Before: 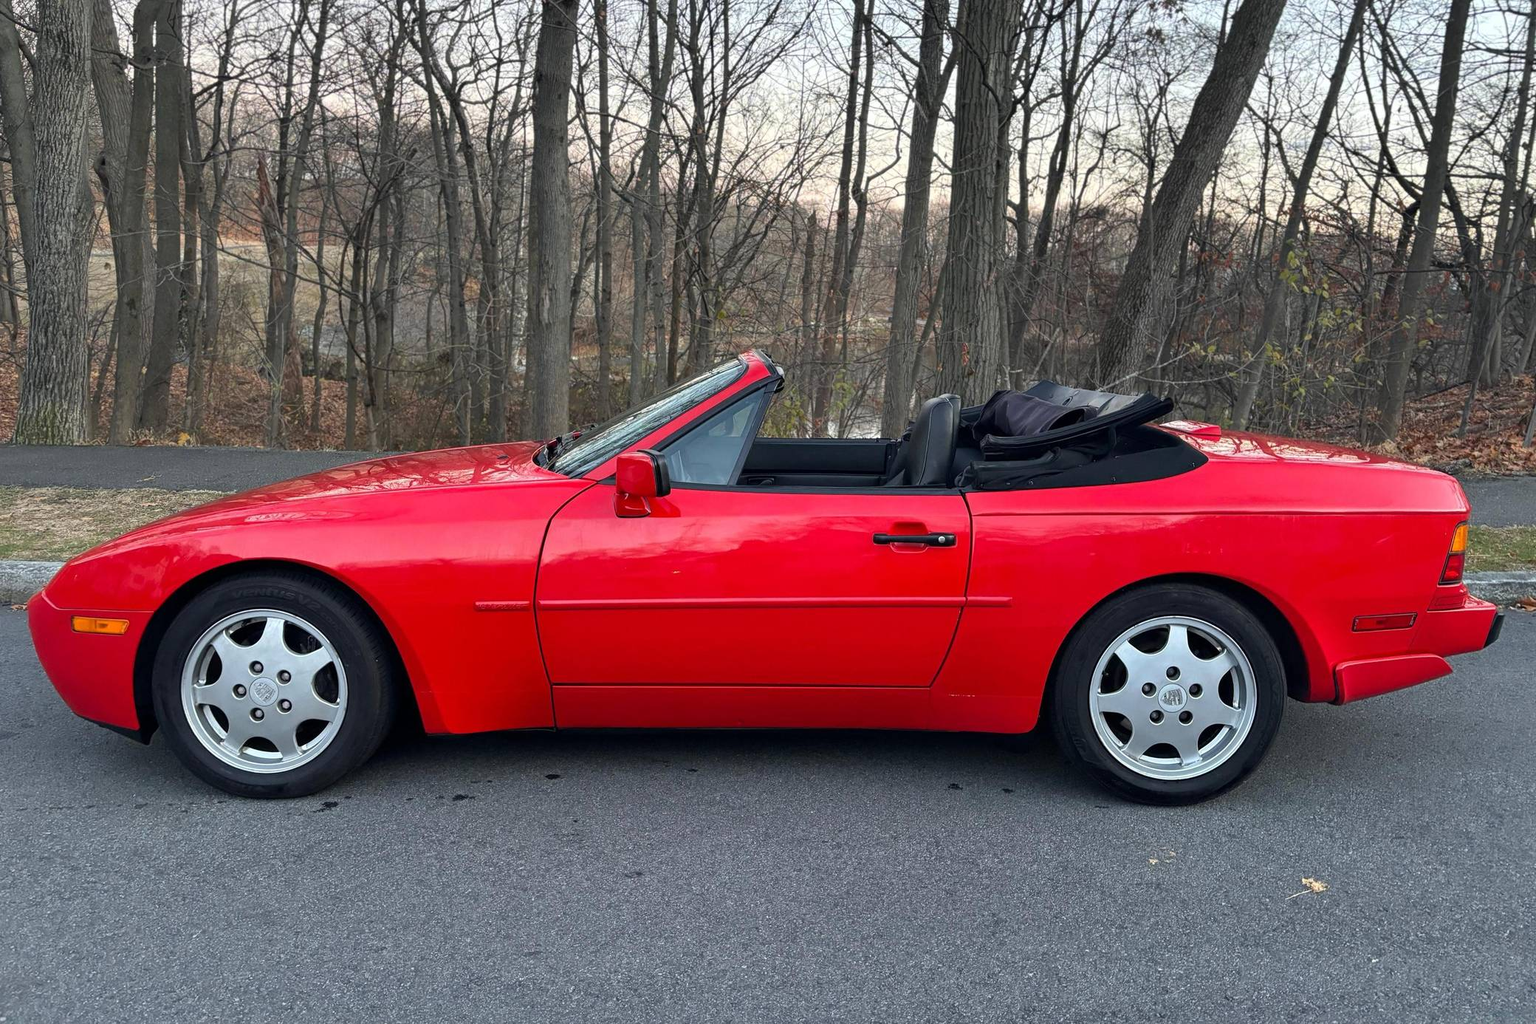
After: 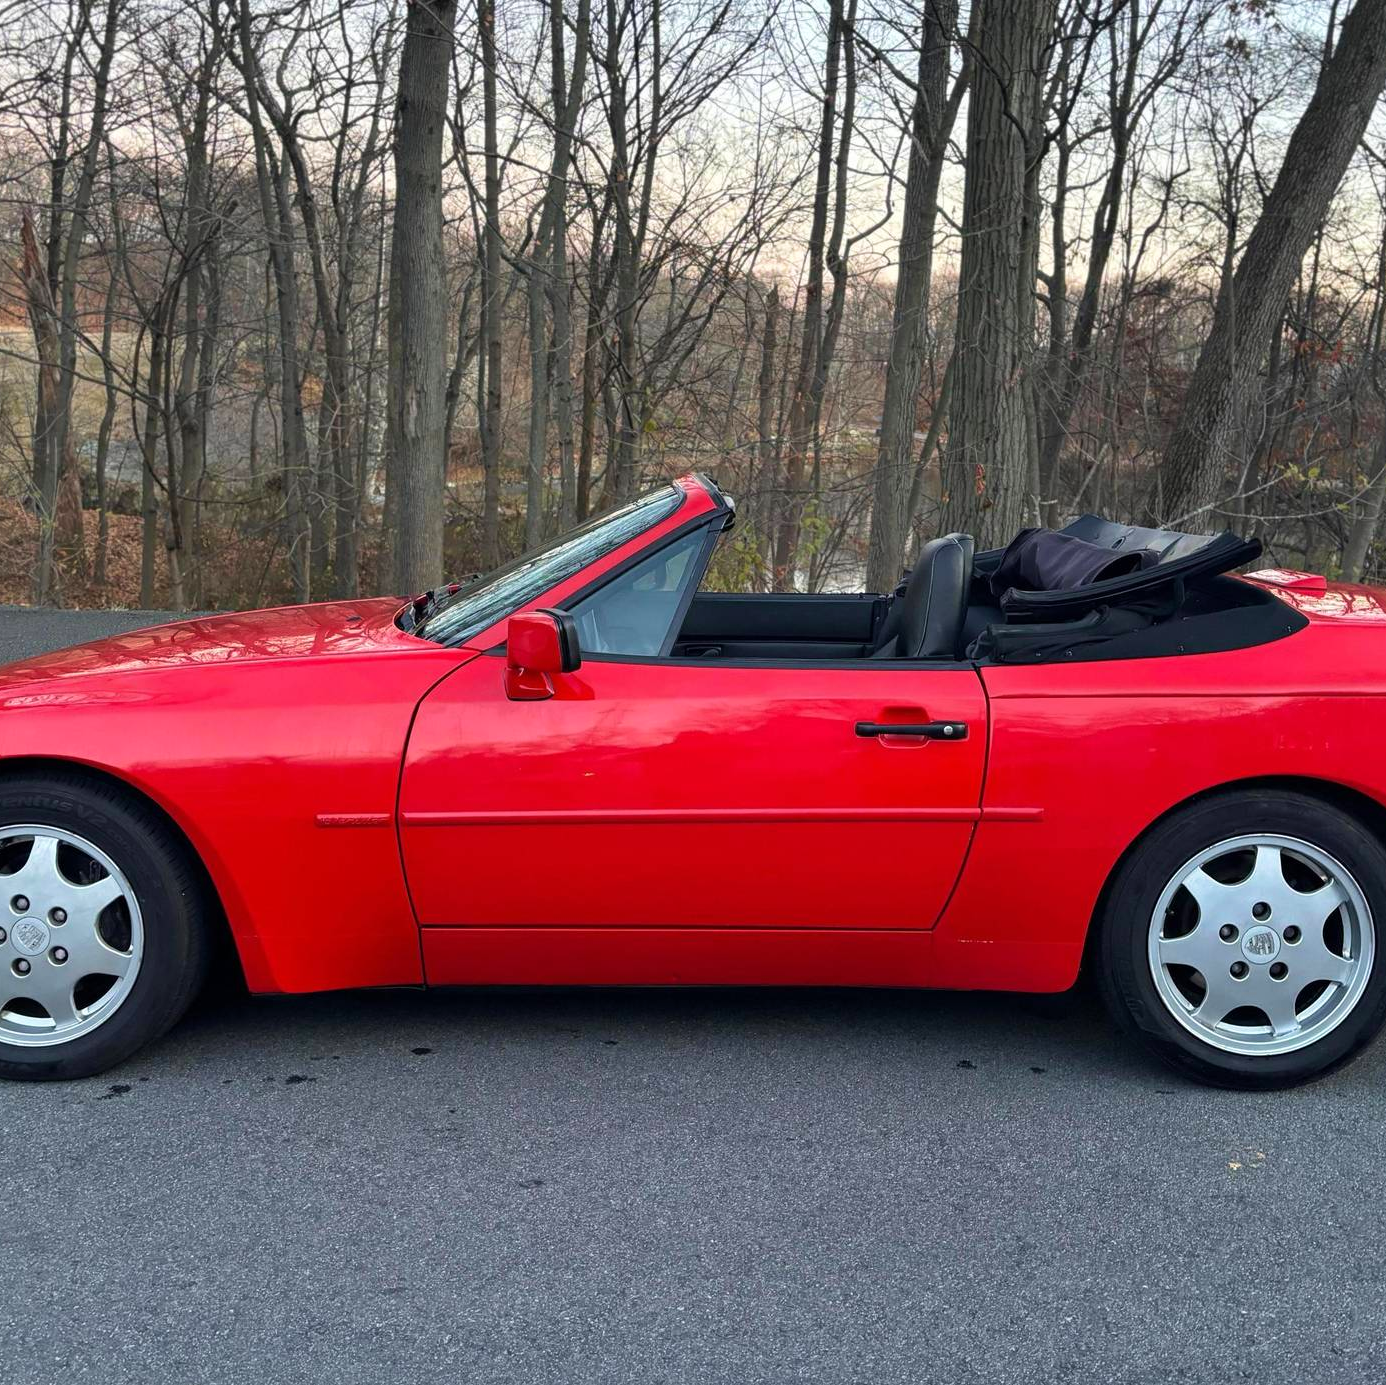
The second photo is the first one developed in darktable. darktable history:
velvia: on, module defaults
crop and rotate: left 15.754%, right 17.579%
